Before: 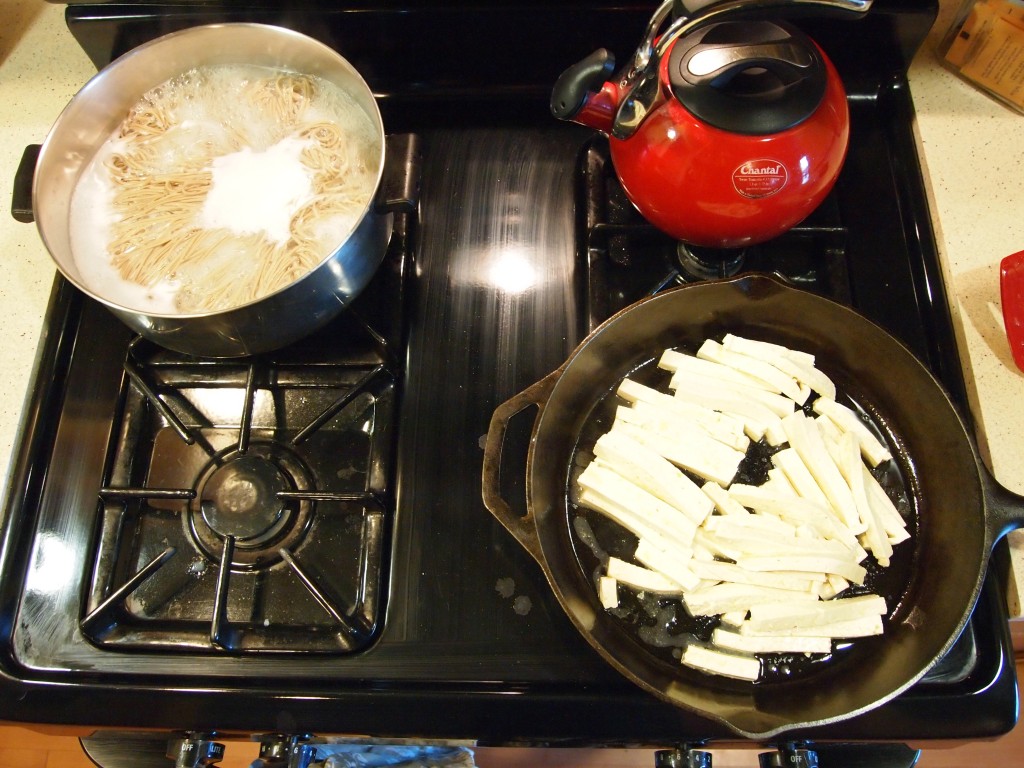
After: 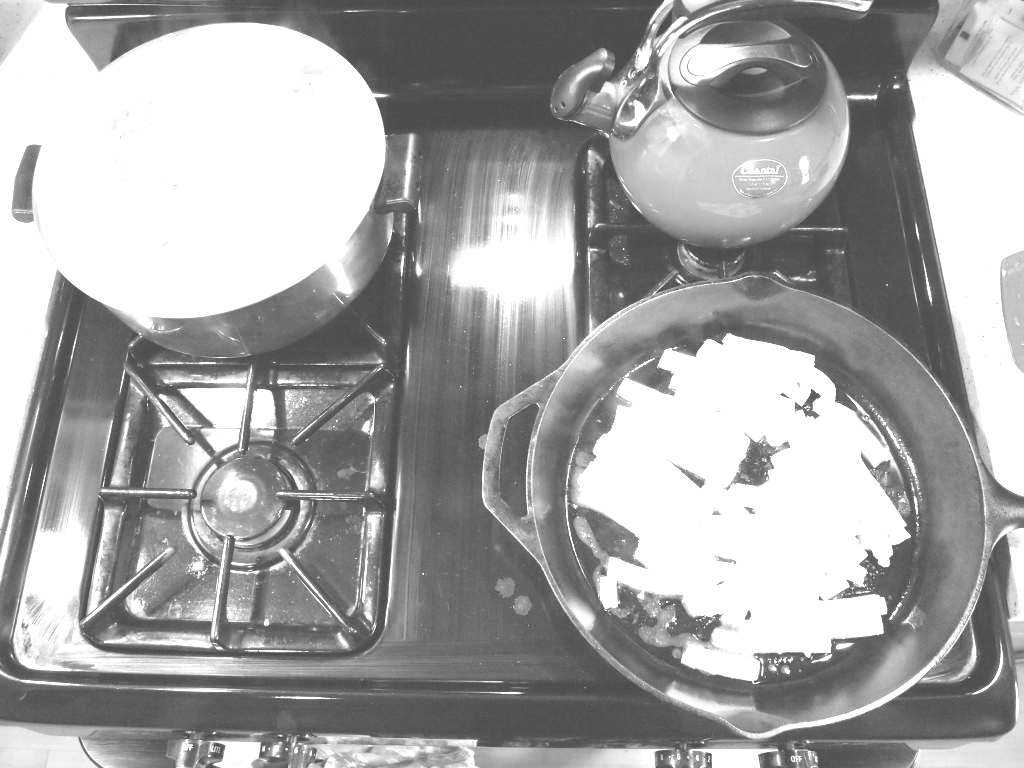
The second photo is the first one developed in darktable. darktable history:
colorize: hue 34.49°, saturation 35.33%, source mix 100%, version 1
base curve: curves: ch0 [(0, 0) (0.204, 0.334) (0.55, 0.733) (1, 1)], preserve colors none
monochrome: on, module defaults
